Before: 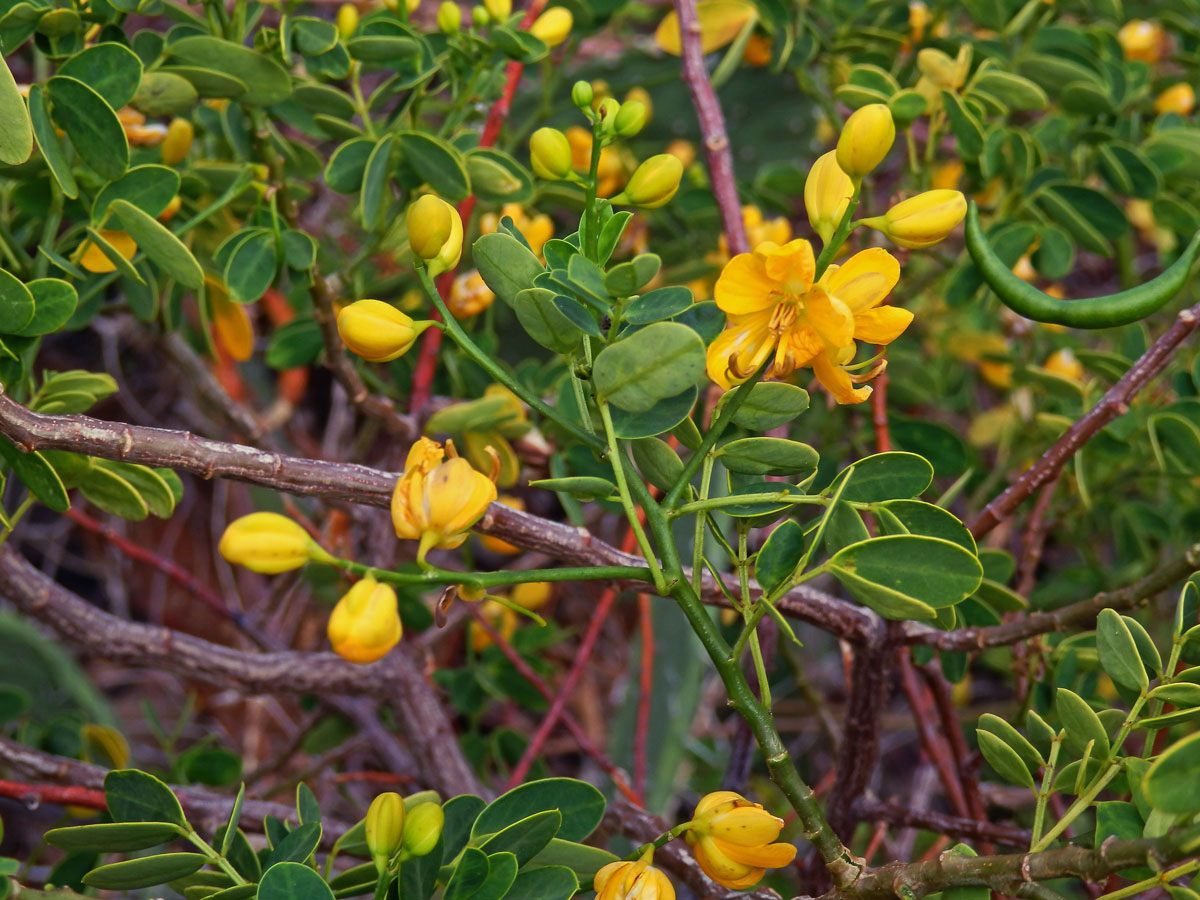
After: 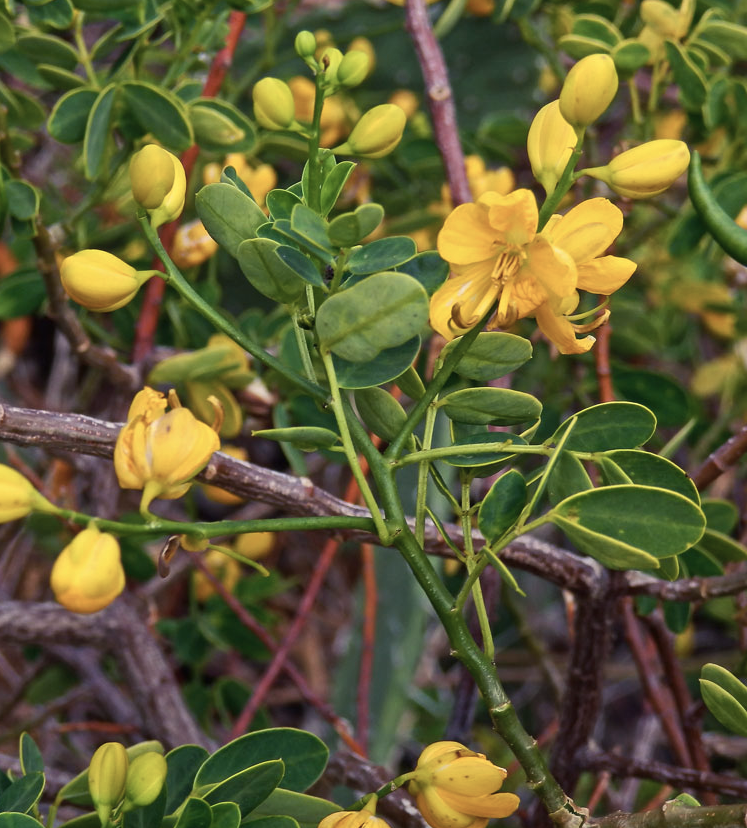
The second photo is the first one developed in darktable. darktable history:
contrast brightness saturation: contrast 0.097, saturation -0.37
color balance rgb: shadows lift › chroma 2.006%, shadows lift › hue 219.77°, highlights gain › luminance 5.802%, highlights gain › chroma 1.2%, highlights gain › hue 90.19°, perceptual saturation grading › global saturation 19.313%, global vibrance 20%
crop and rotate: left 23.125%, top 5.627%, right 14.613%, bottom 2.307%
